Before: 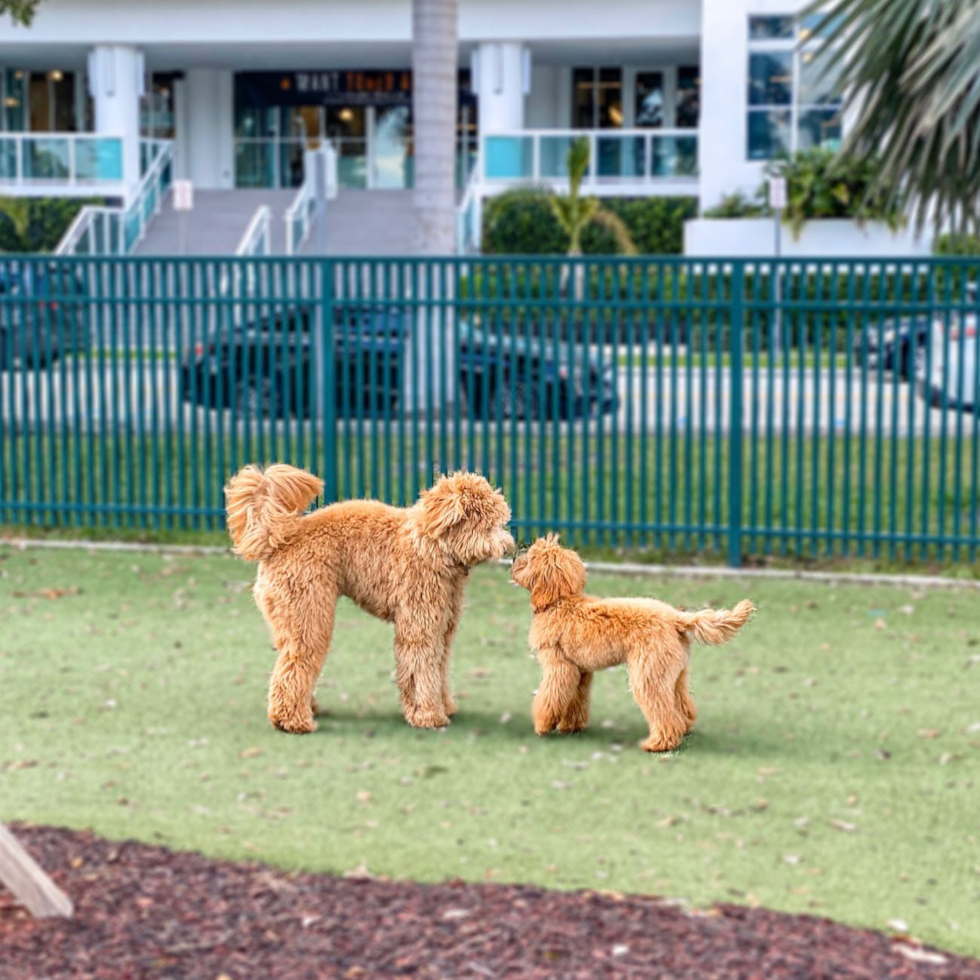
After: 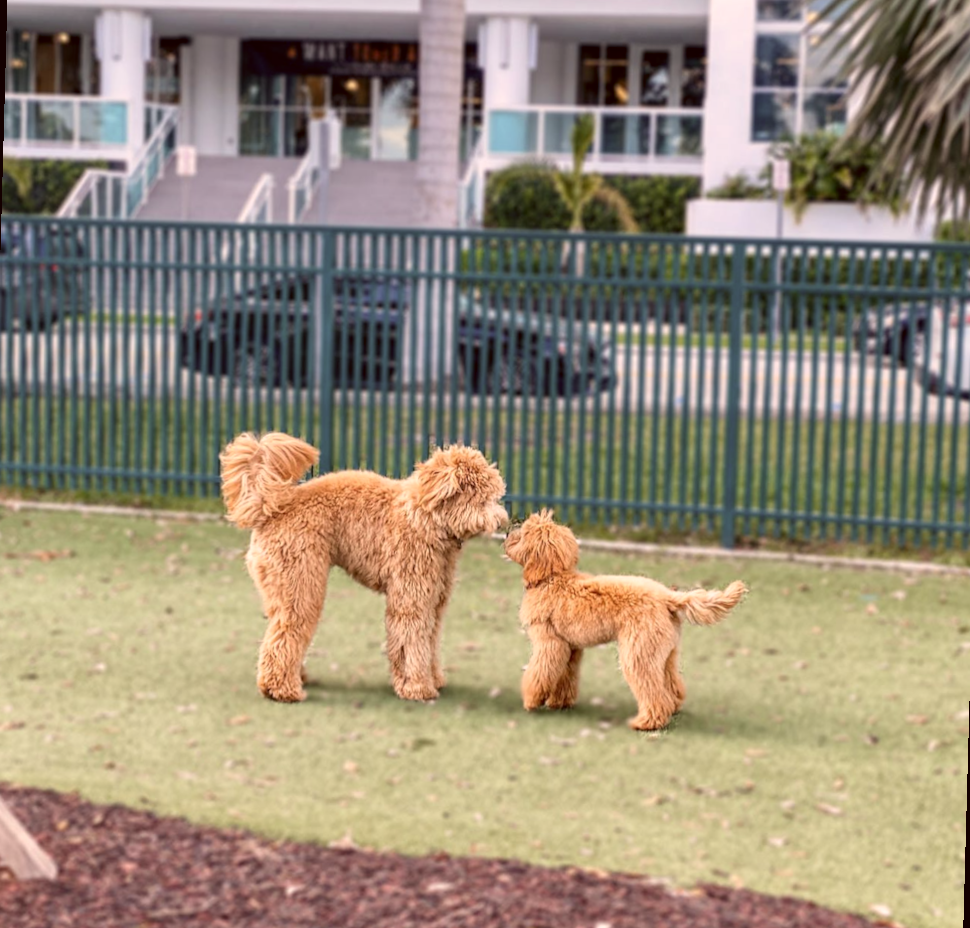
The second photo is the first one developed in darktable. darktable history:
color correction: highlights a* 10.21, highlights b* 9.79, shadows a* 8.61, shadows b* 7.88, saturation 0.8
rotate and perspective: rotation 1.57°, crop left 0.018, crop right 0.982, crop top 0.039, crop bottom 0.961
